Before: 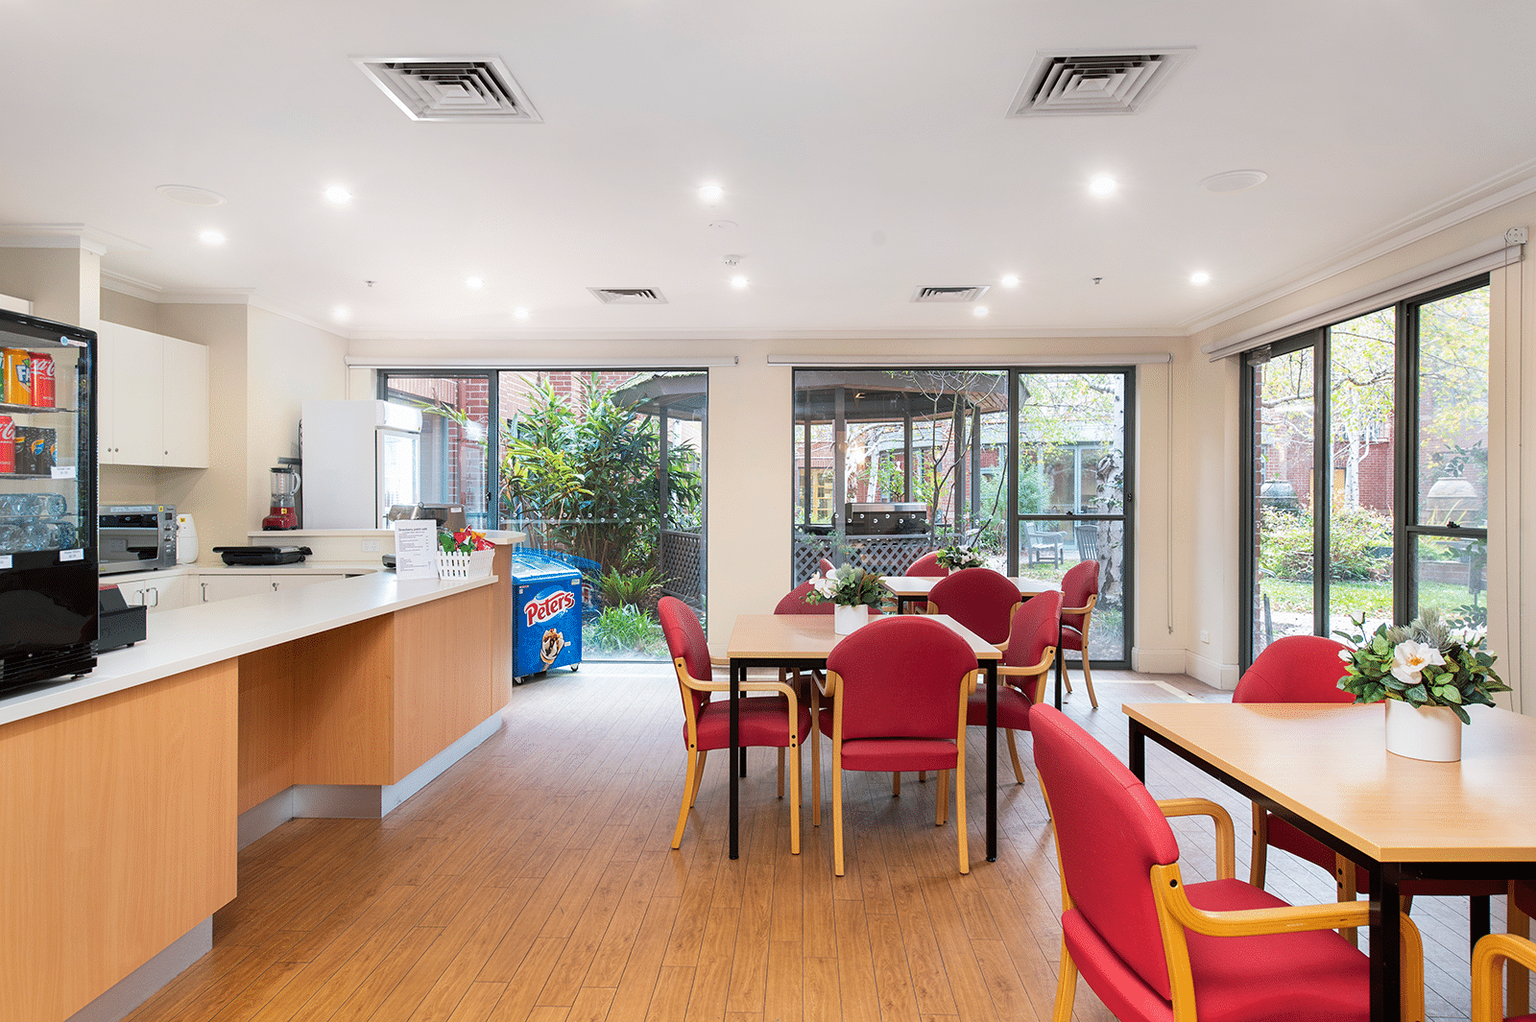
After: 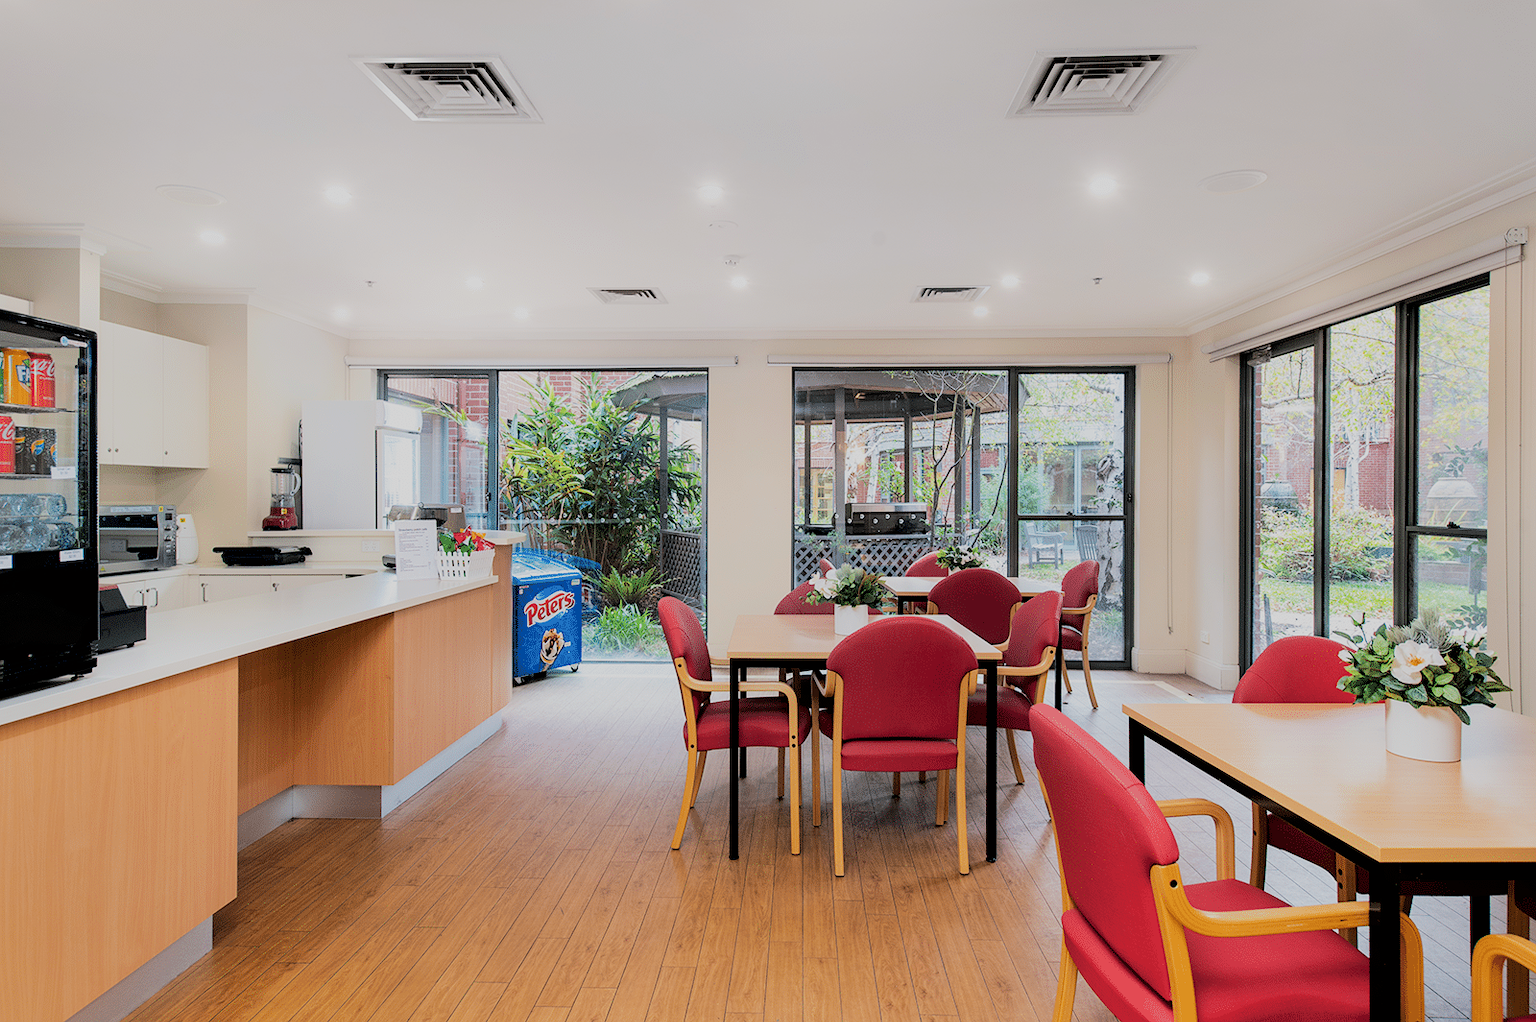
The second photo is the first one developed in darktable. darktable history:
tone equalizer: edges refinement/feathering 500, mask exposure compensation -1.57 EV, preserve details no
filmic rgb: black relative exposure -4.22 EV, white relative exposure 5.13 EV, hardness 2.07, contrast 1.175
